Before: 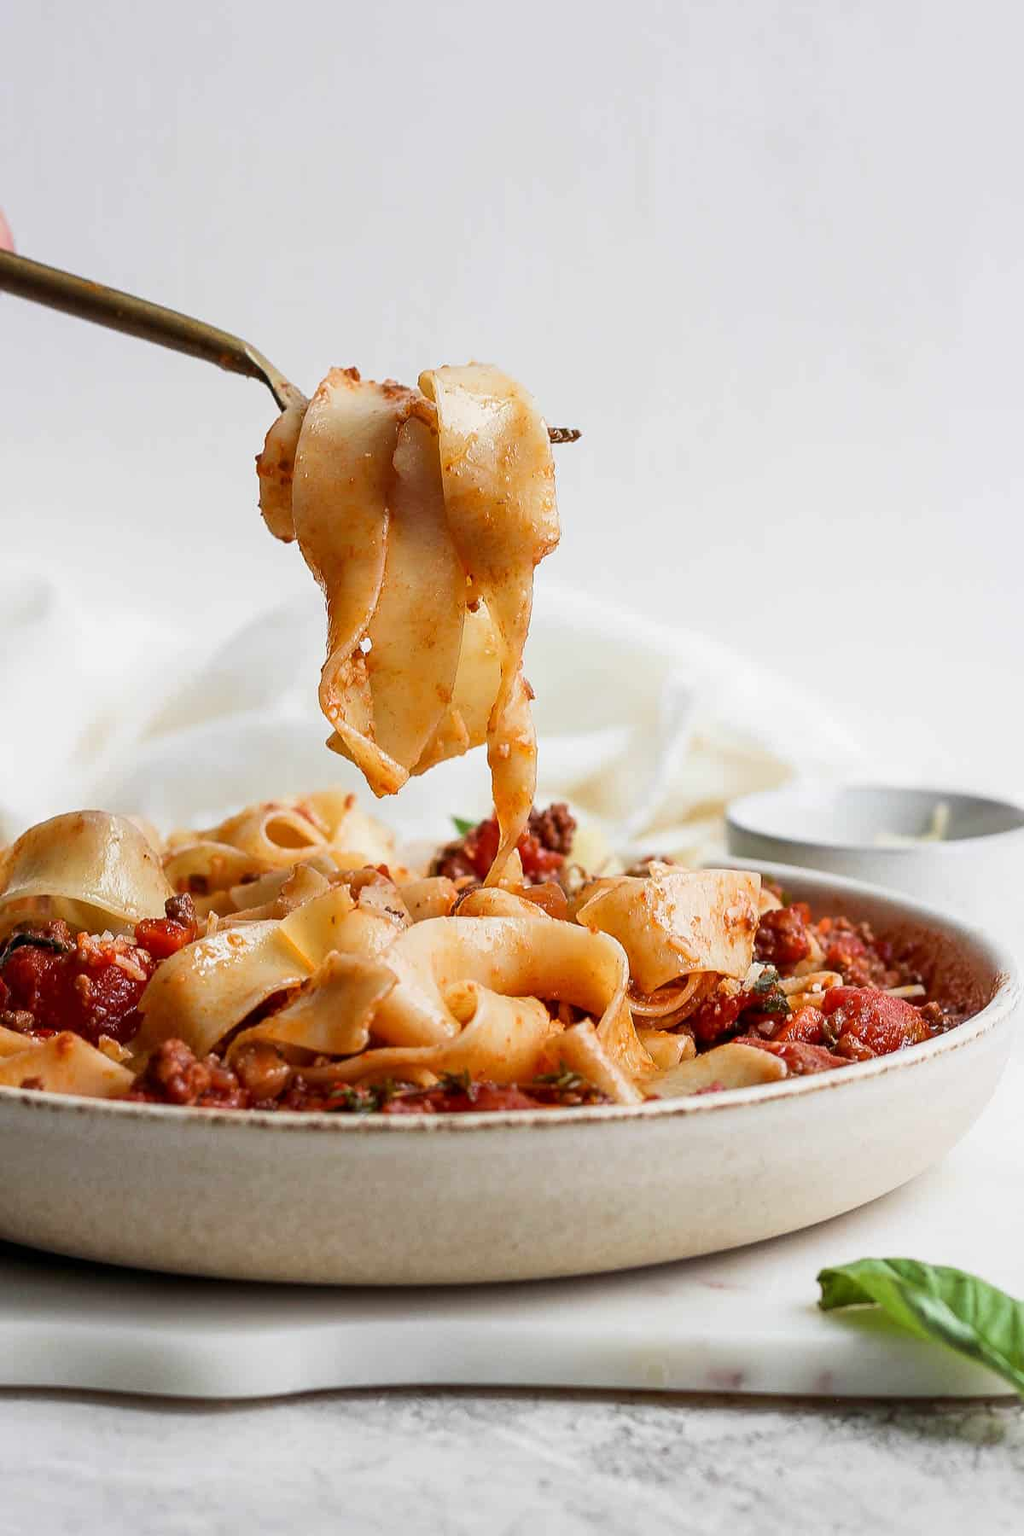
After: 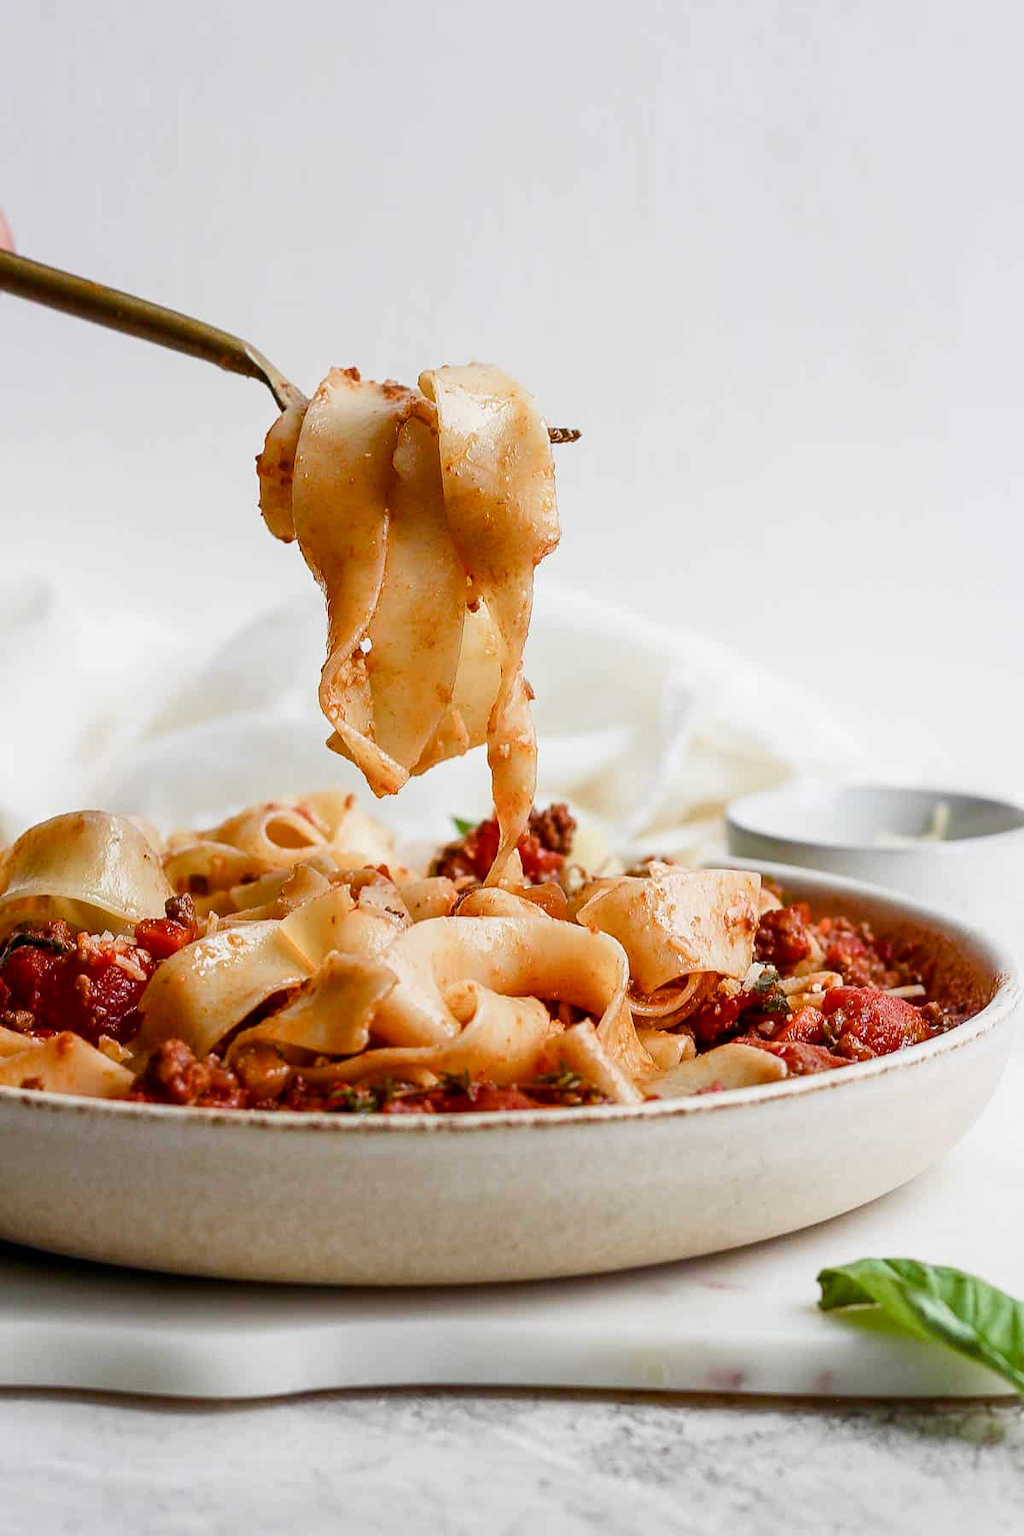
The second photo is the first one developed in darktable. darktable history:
color balance rgb: perceptual saturation grading › global saturation 20%, perceptual saturation grading › highlights -50.007%, perceptual saturation grading › shadows 31.093%, global vibrance 20%
